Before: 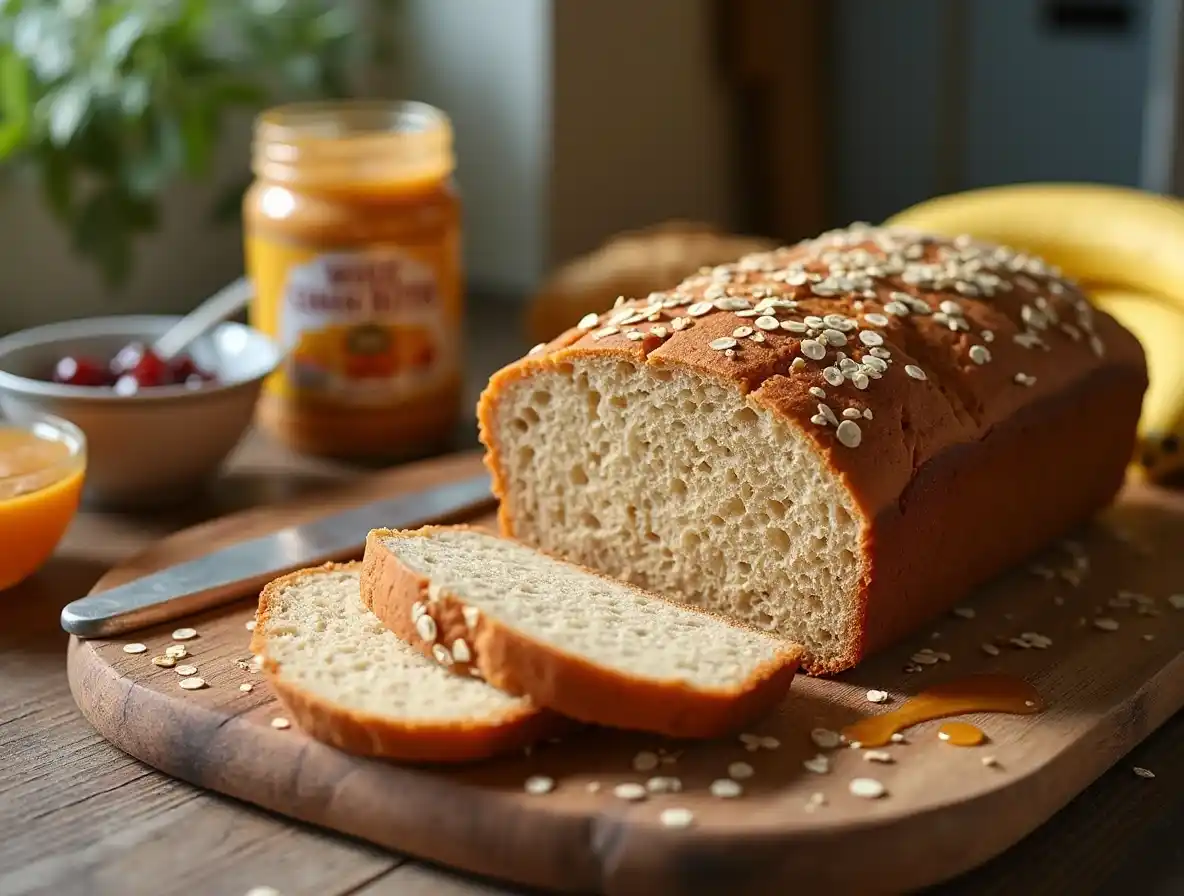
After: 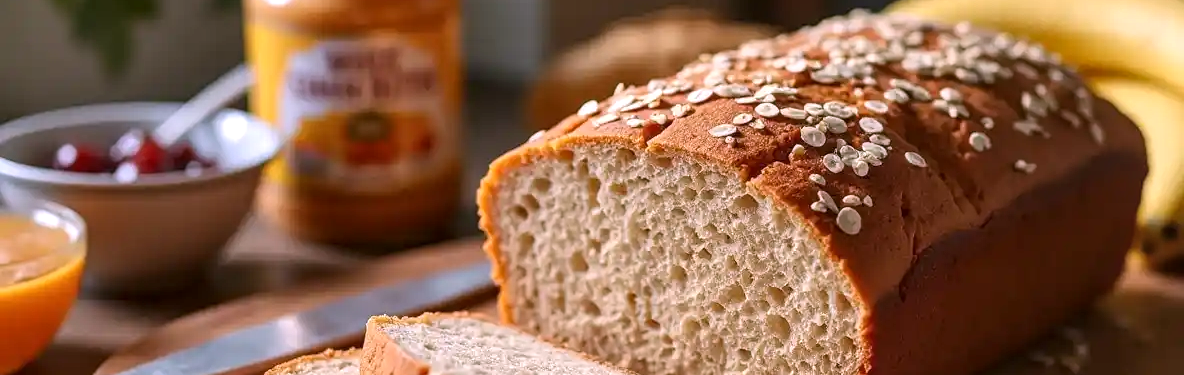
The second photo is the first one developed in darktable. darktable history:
white balance: red 1.066, blue 1.119
crop and rotate: top 23.84%, bottom 34.294%
local contrast: on, module defaults
